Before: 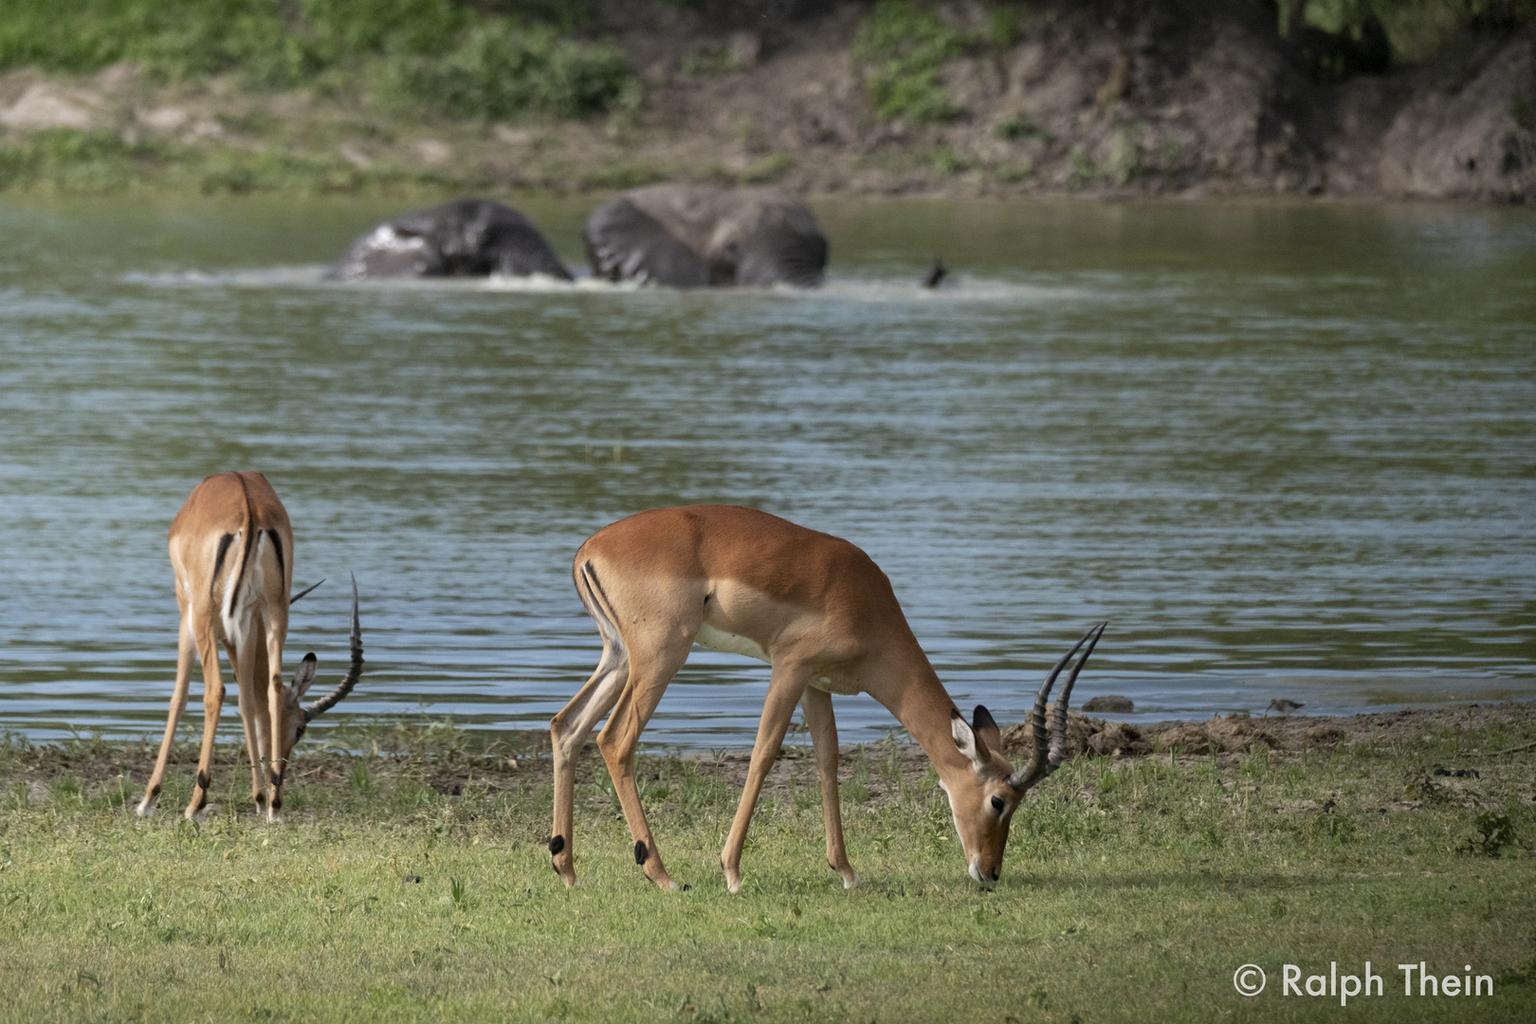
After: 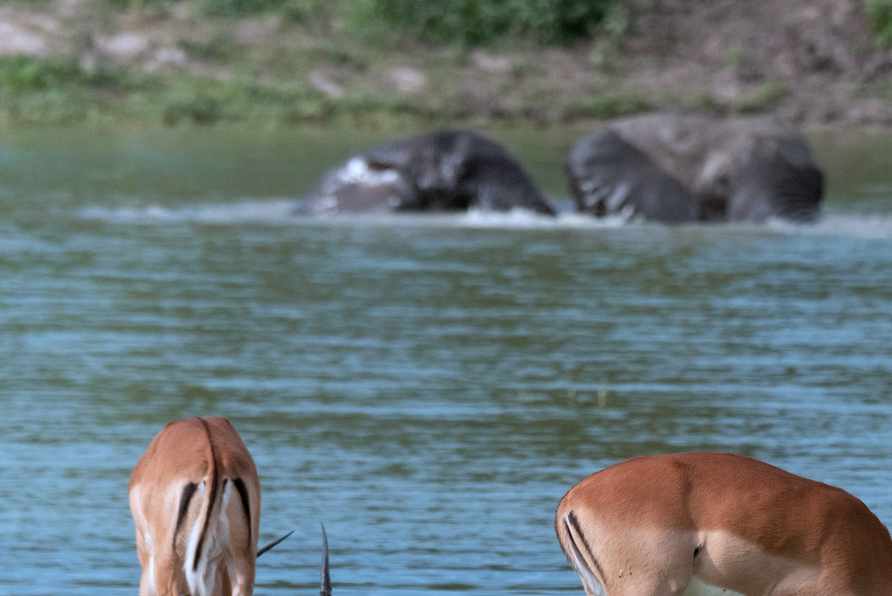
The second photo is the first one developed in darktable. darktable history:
color correction: highlights a* -2.32, highlights b* -18.36
crop and rotate: left 3.049%, top 7.462%, right 41.871%, bottom 37.29%
